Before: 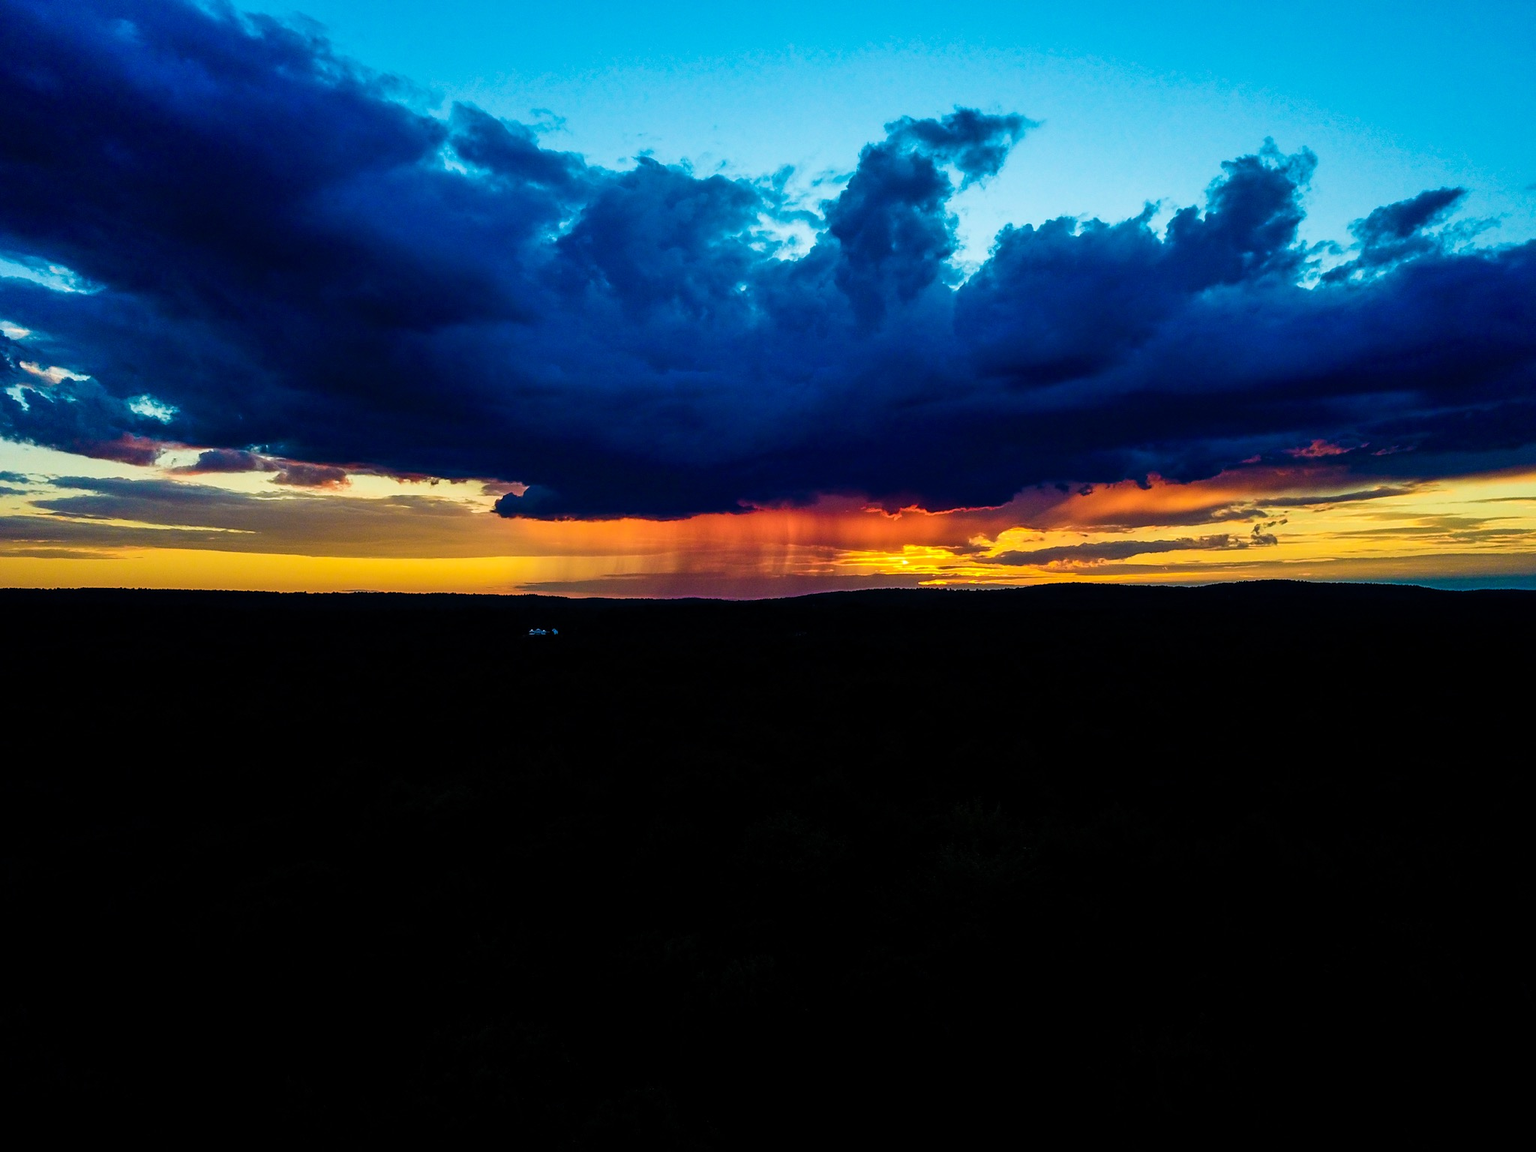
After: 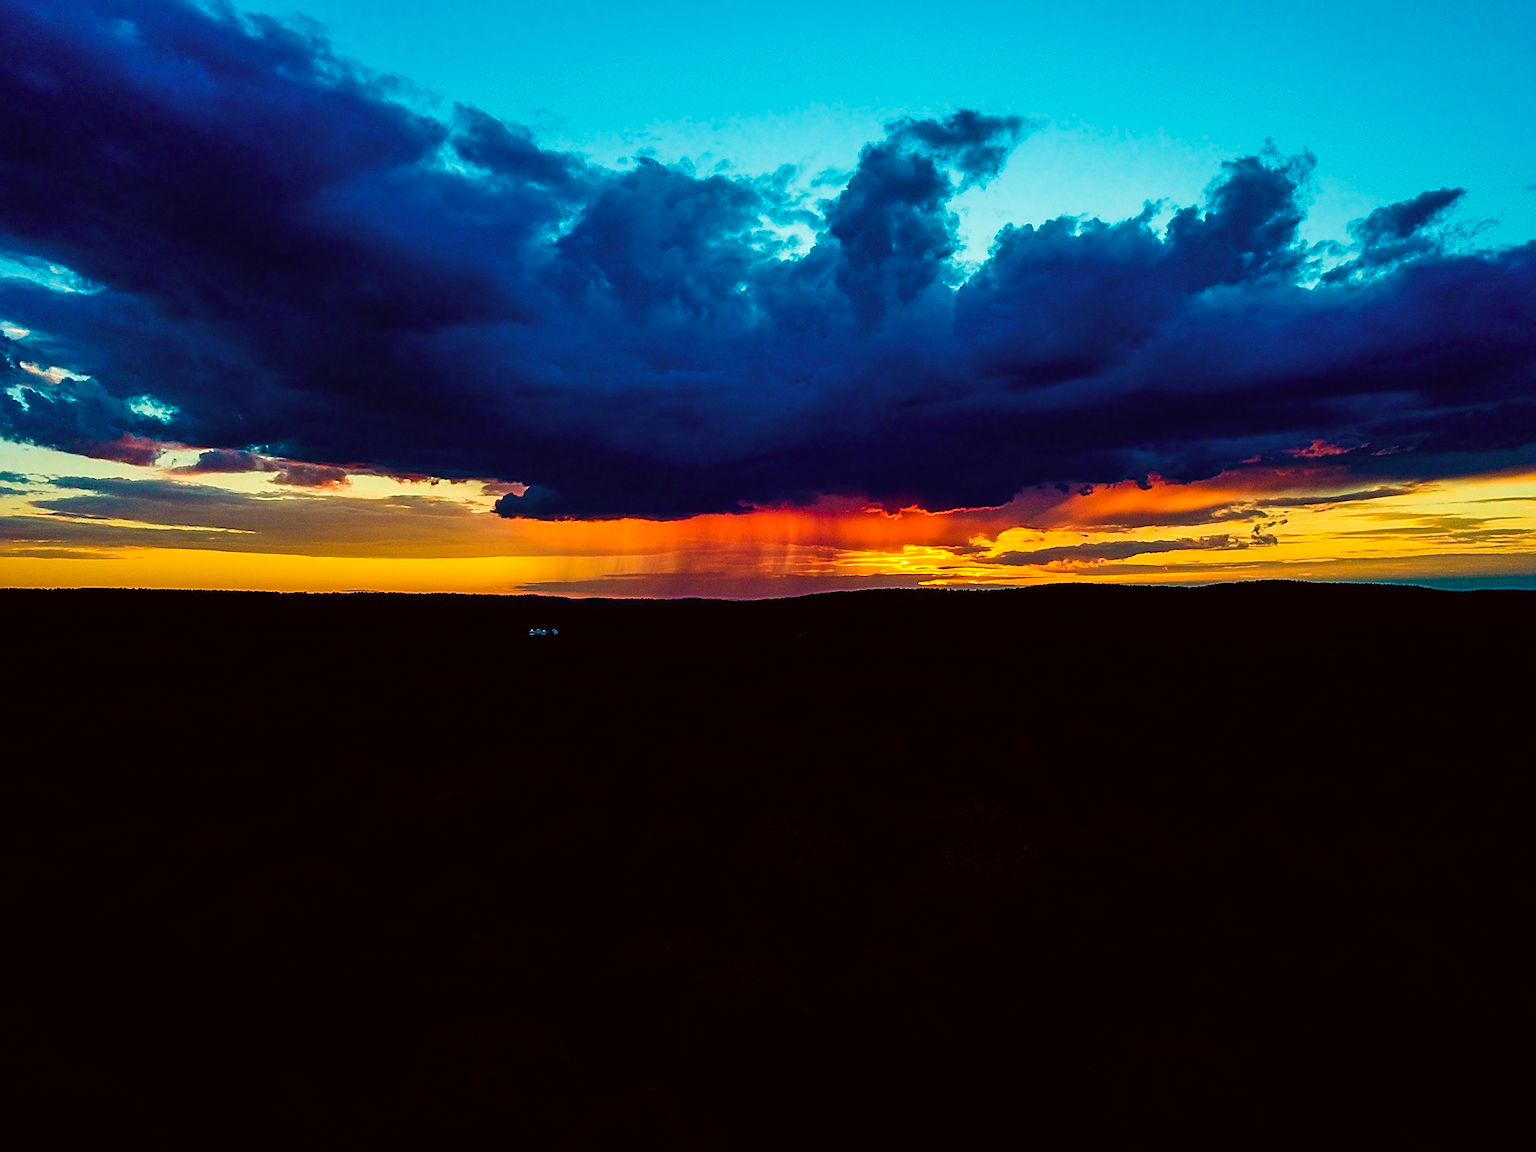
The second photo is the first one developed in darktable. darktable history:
white balance: red 1.045, blue 0.932
sharpen: on, module defaults
color correction: highlights a* -4.98, highlights b* -3.76, shadows a* 3.83, shadows b* 4.08
